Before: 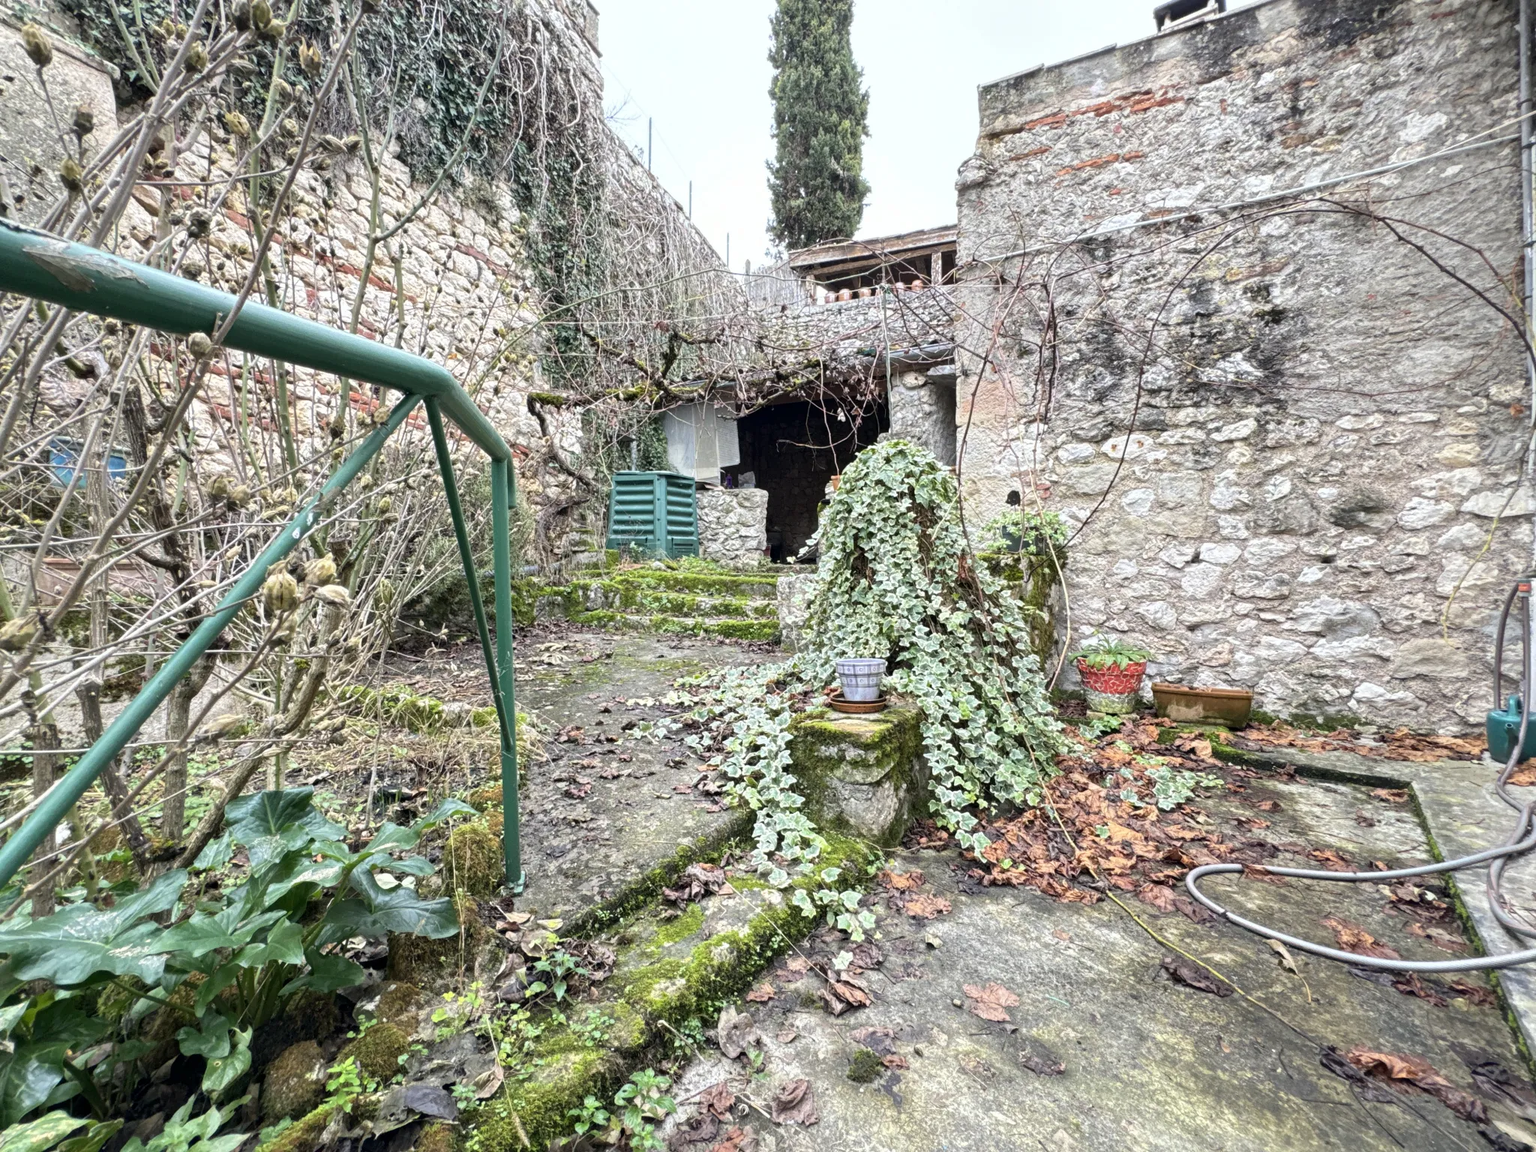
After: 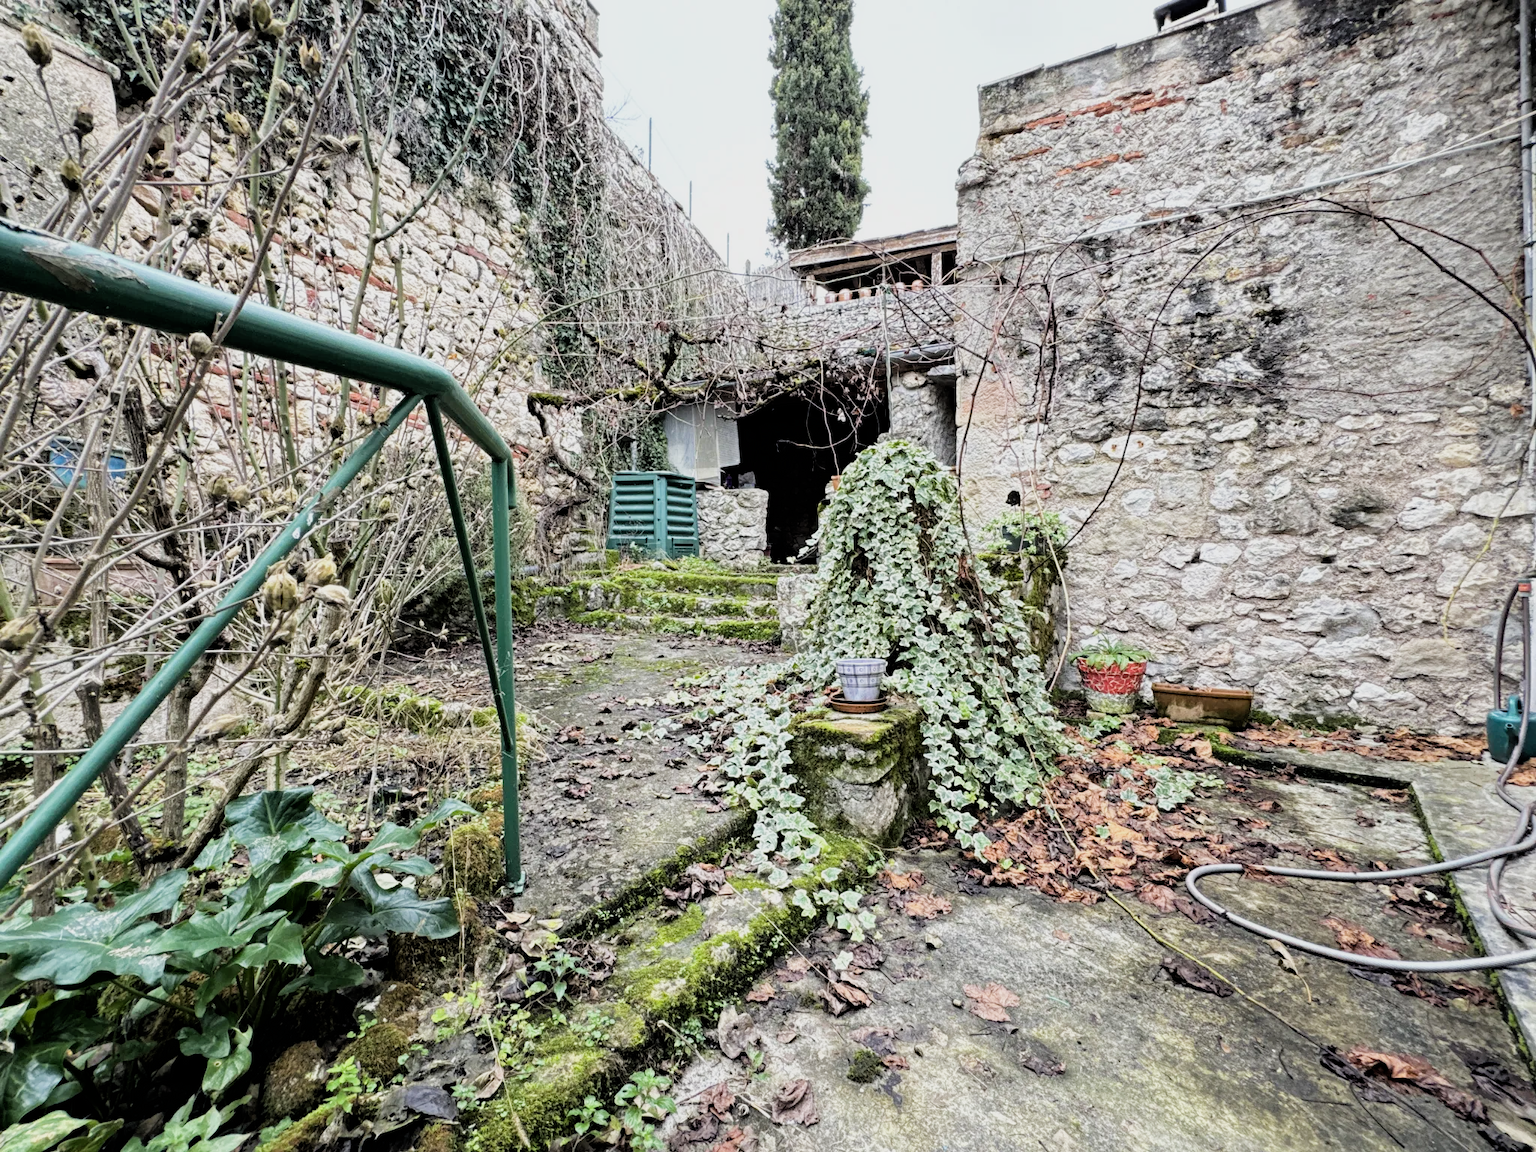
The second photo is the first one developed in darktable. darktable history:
haze removal: compatibility mode true, adaptive false
filmic rgb: black relative exposure -5 EV, white relative exposure 3.5 EV, hardness 3.19, contrast 1.2, highlights saturation mix -50%
